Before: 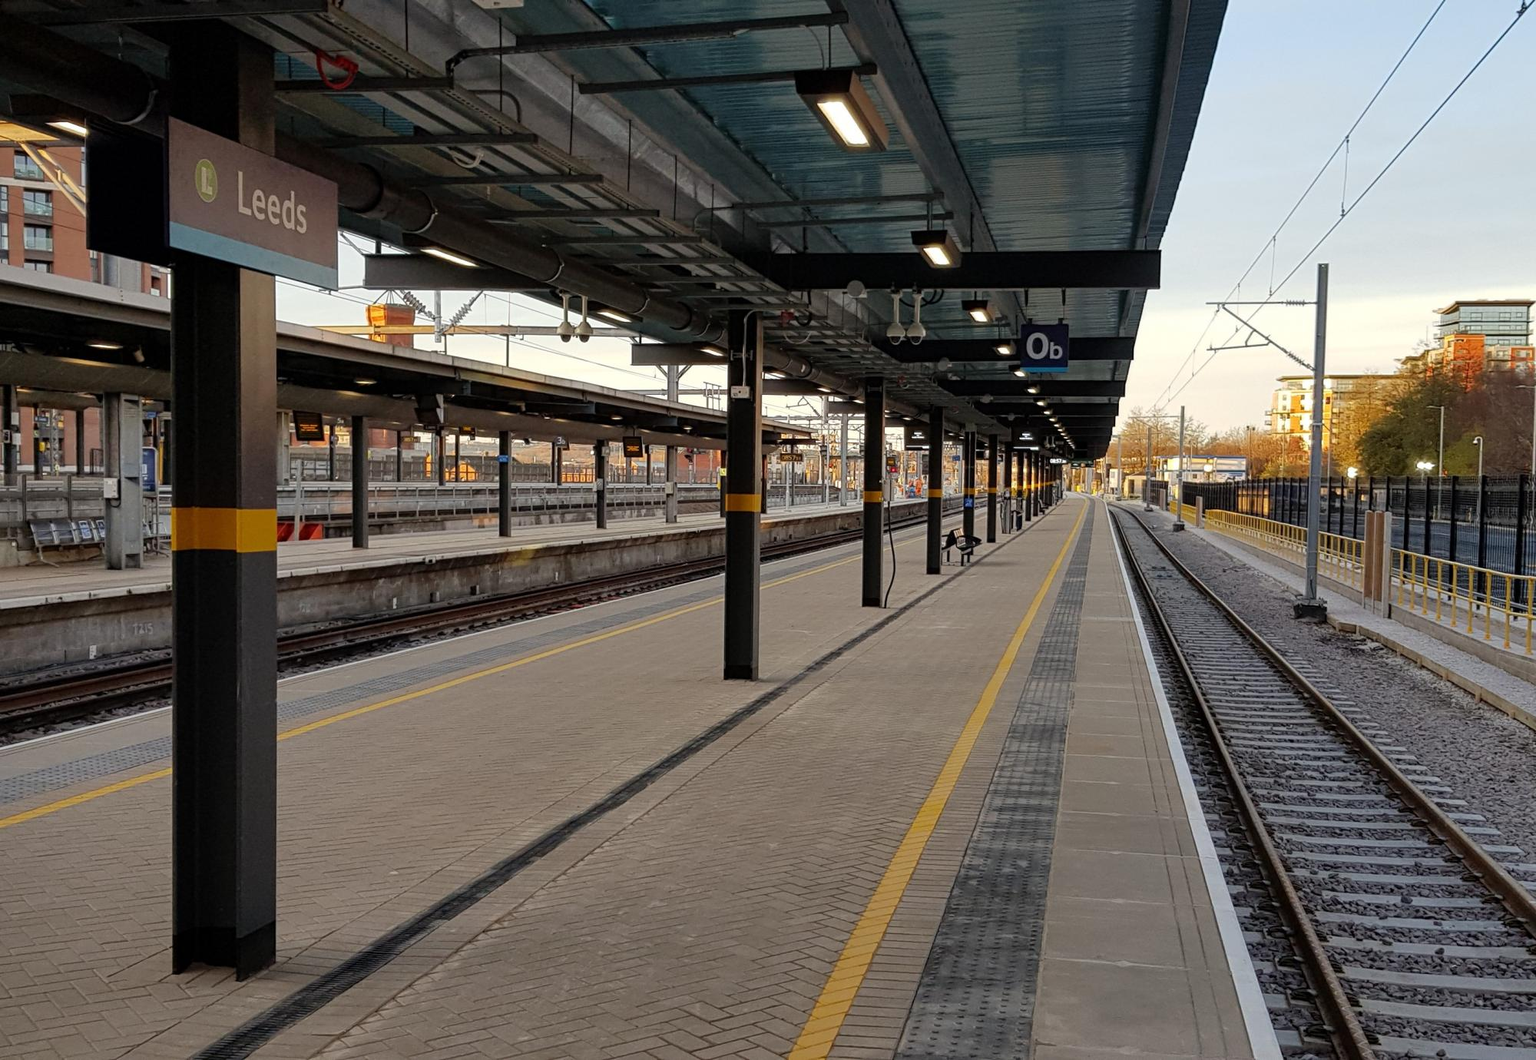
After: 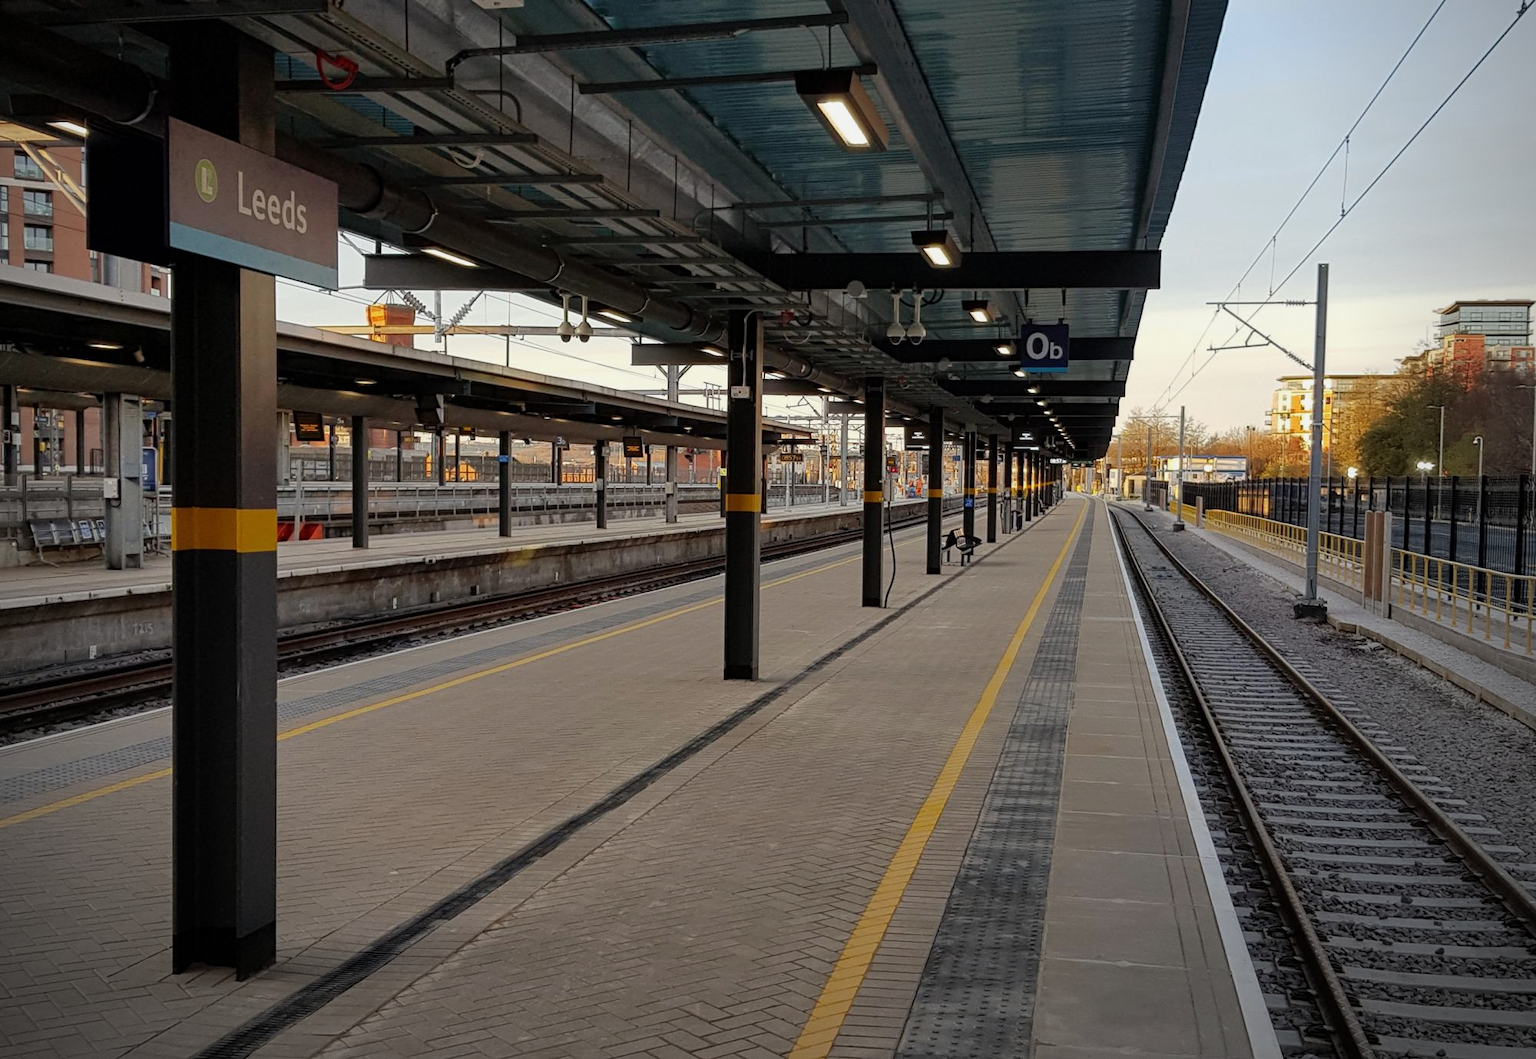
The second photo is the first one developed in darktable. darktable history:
vignetting: brightness -0.619, saturation -0.678, center (-0.051, -0.355), unbound false
exposure: exposure -0.156 EV, compensate highlight preservation false
